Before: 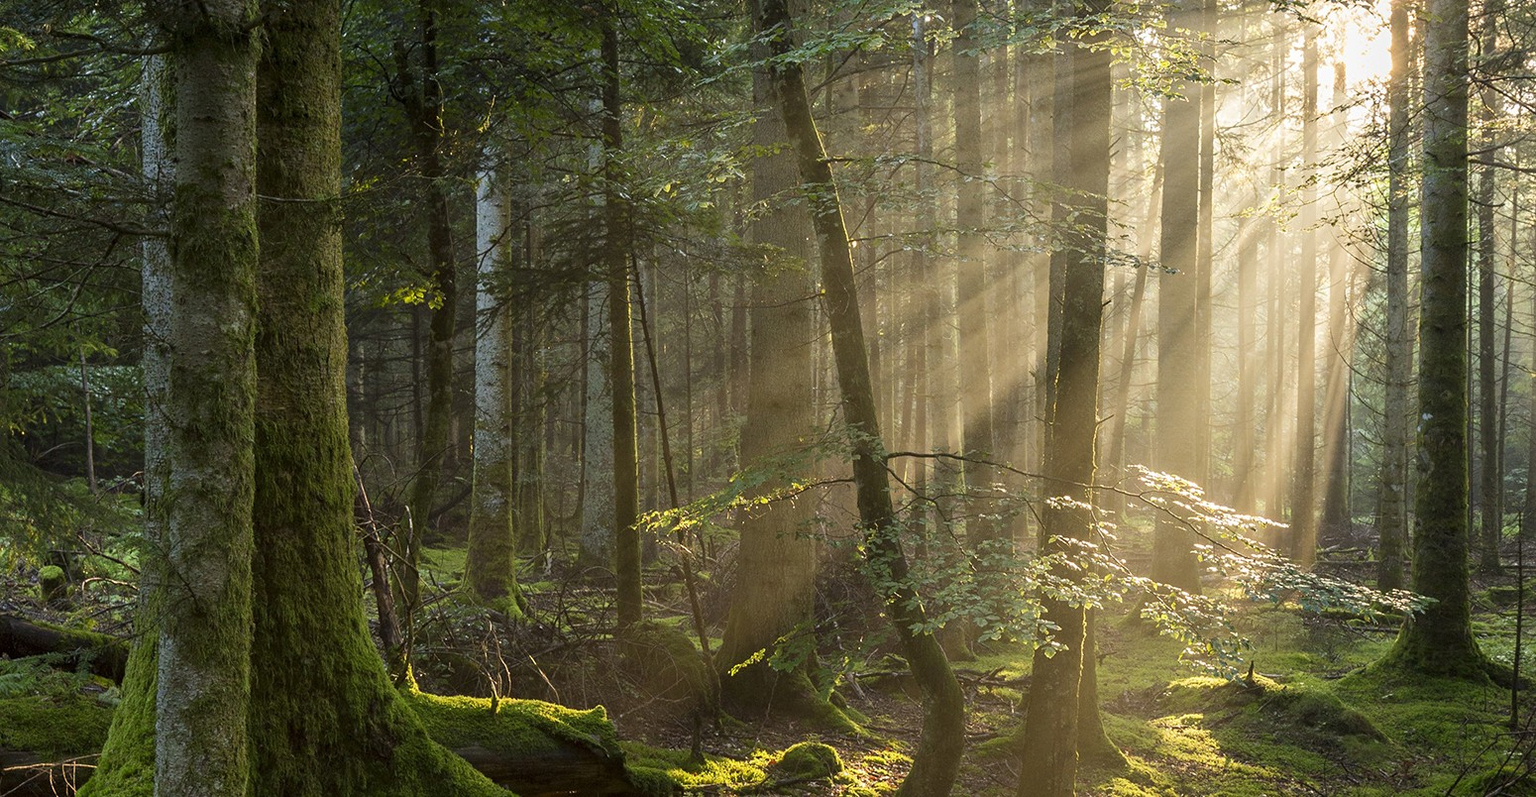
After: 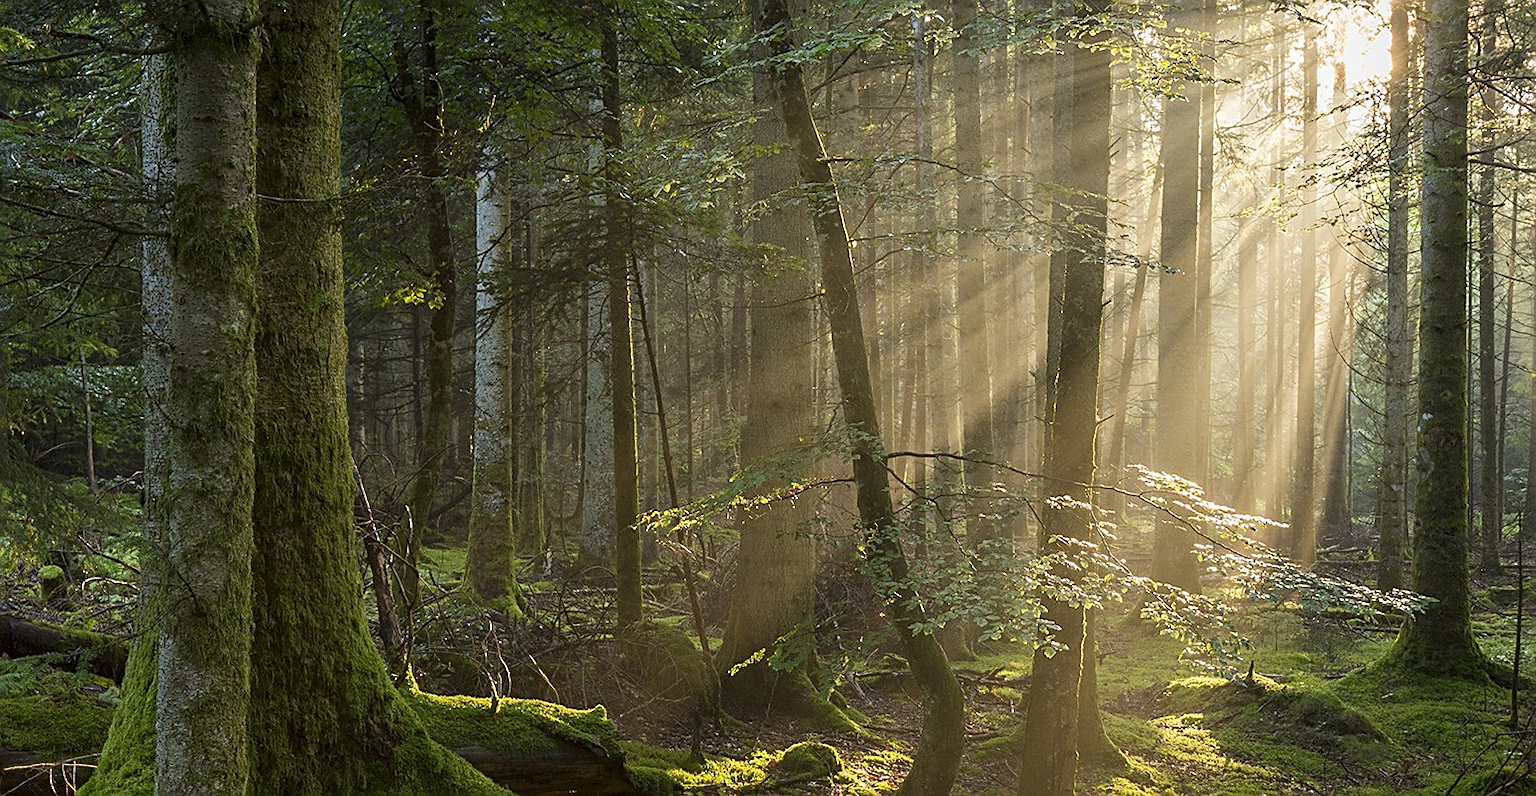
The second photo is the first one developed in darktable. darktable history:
sharpen: on, module defaults
tone equalizer: -7 EV 0.18 EV, -6 EV 0.12 EV, -5 EV 0.08 EV, -4 EV 0.04 EV, -2 EV -0.02 EV, -1 EV -0.04 EV, +0 EV -0.06 EV, luminance estimator HSV value / RGB max
